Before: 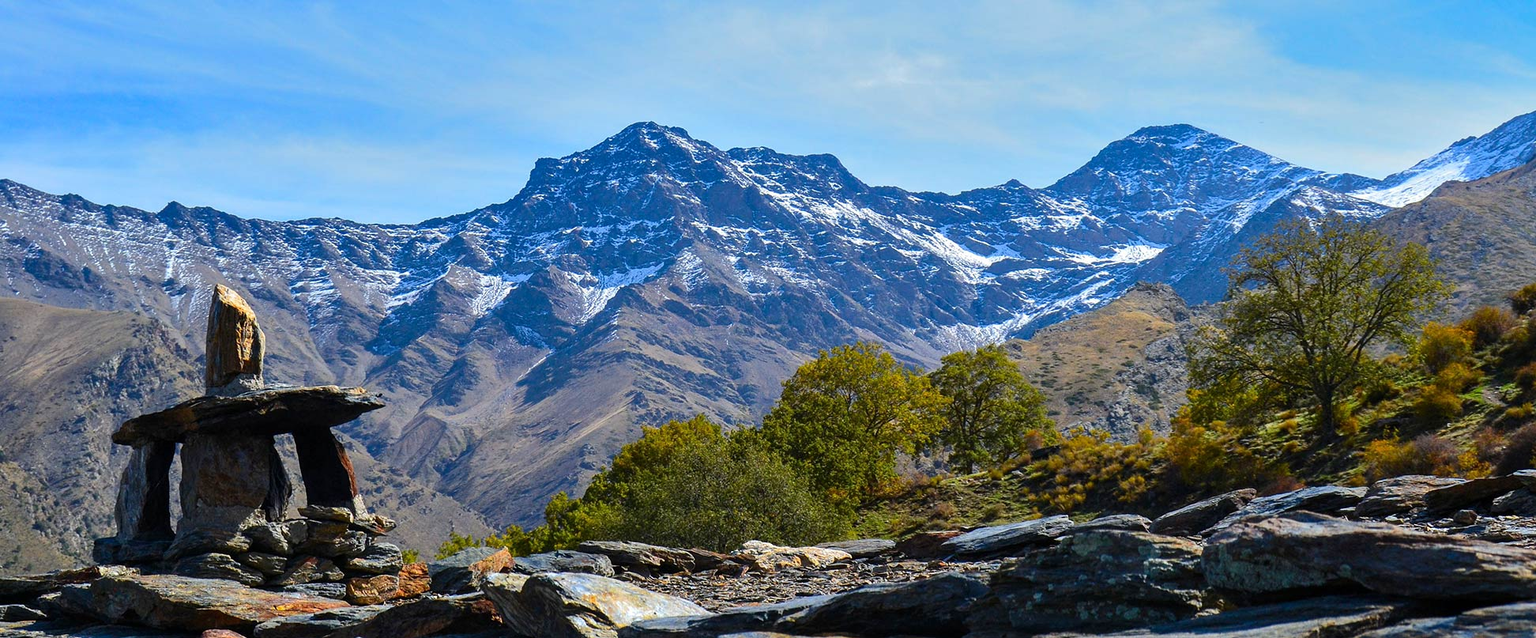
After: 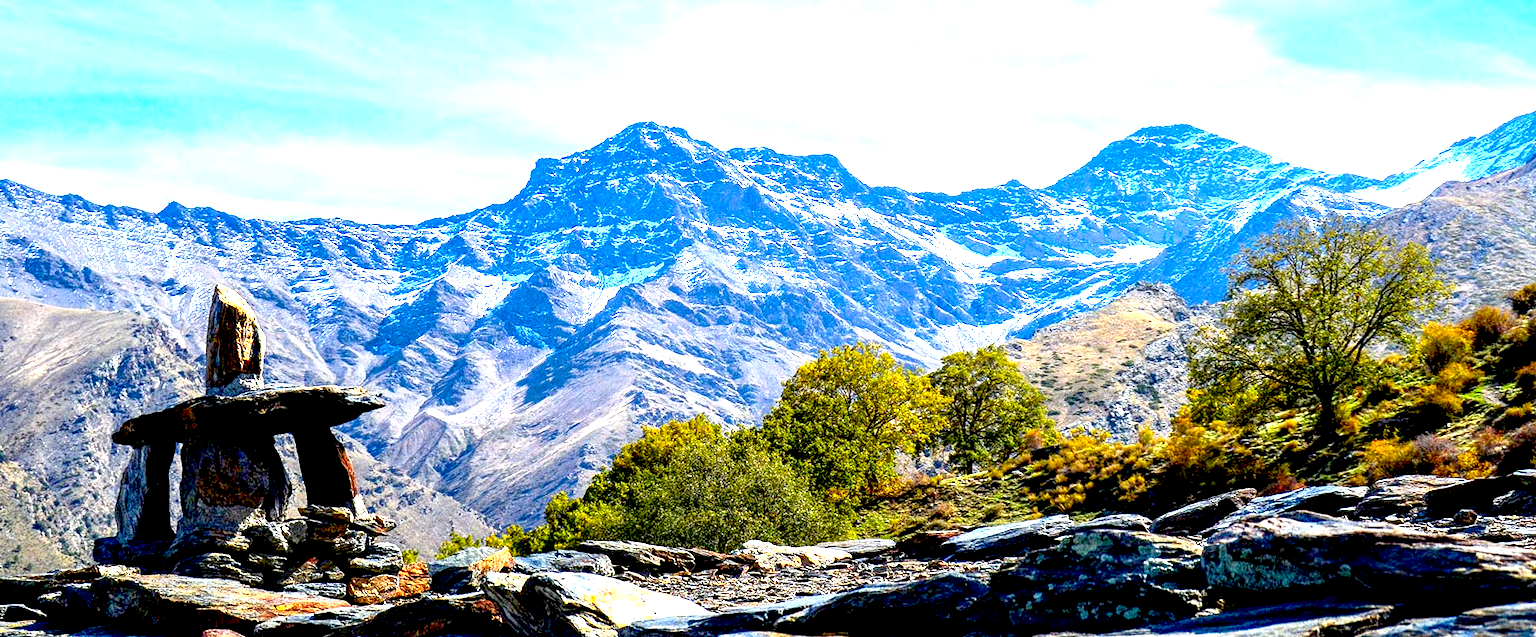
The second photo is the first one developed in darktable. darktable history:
local contrast: on, module defaults
exposure: black level correction 0.016, exposure 1.774 EV, compensate highlight preservation false
